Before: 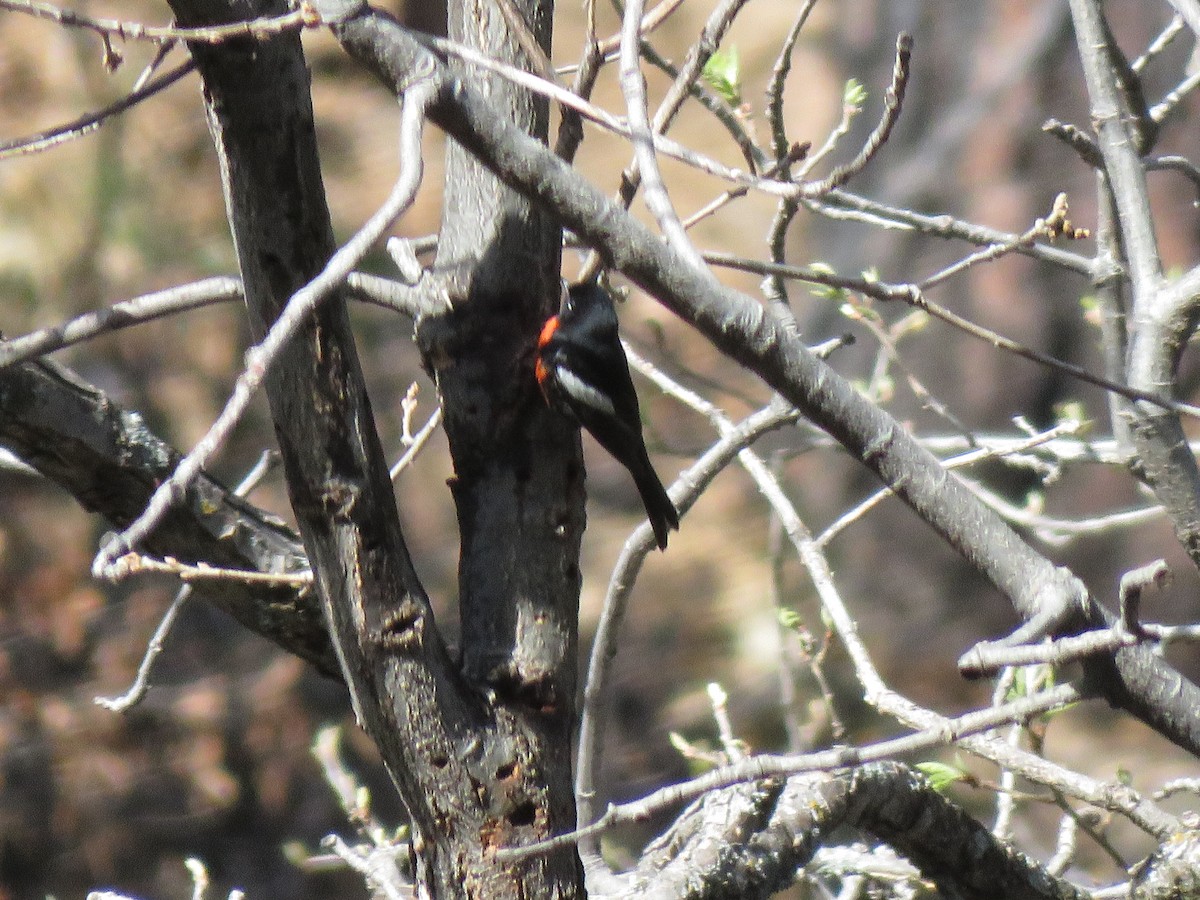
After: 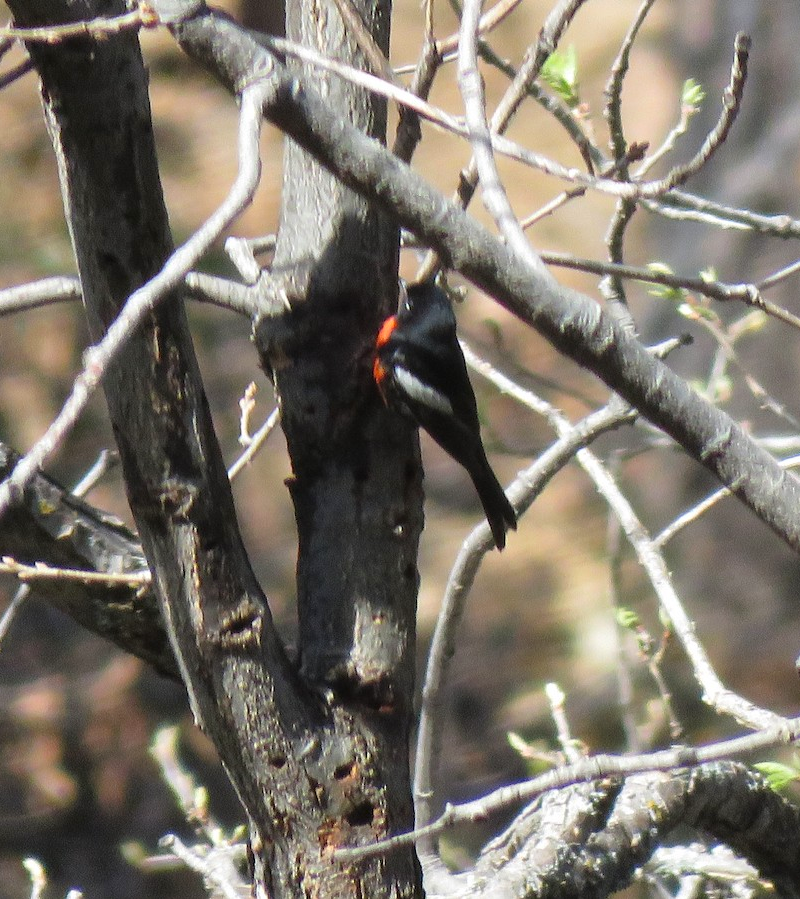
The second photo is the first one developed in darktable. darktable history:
crop and rotate: left 13.537%, right 19.796%
contrast brightness saturation: saturation 0.13
